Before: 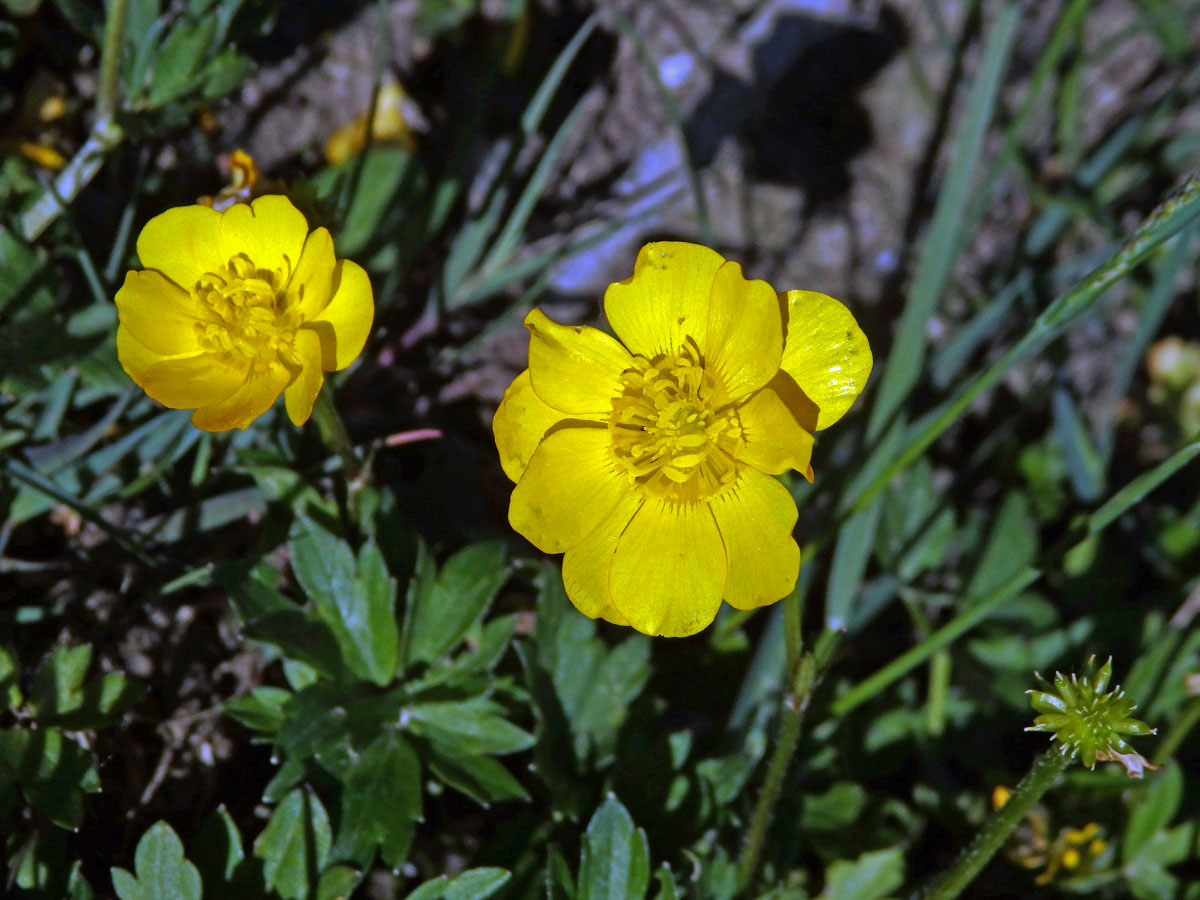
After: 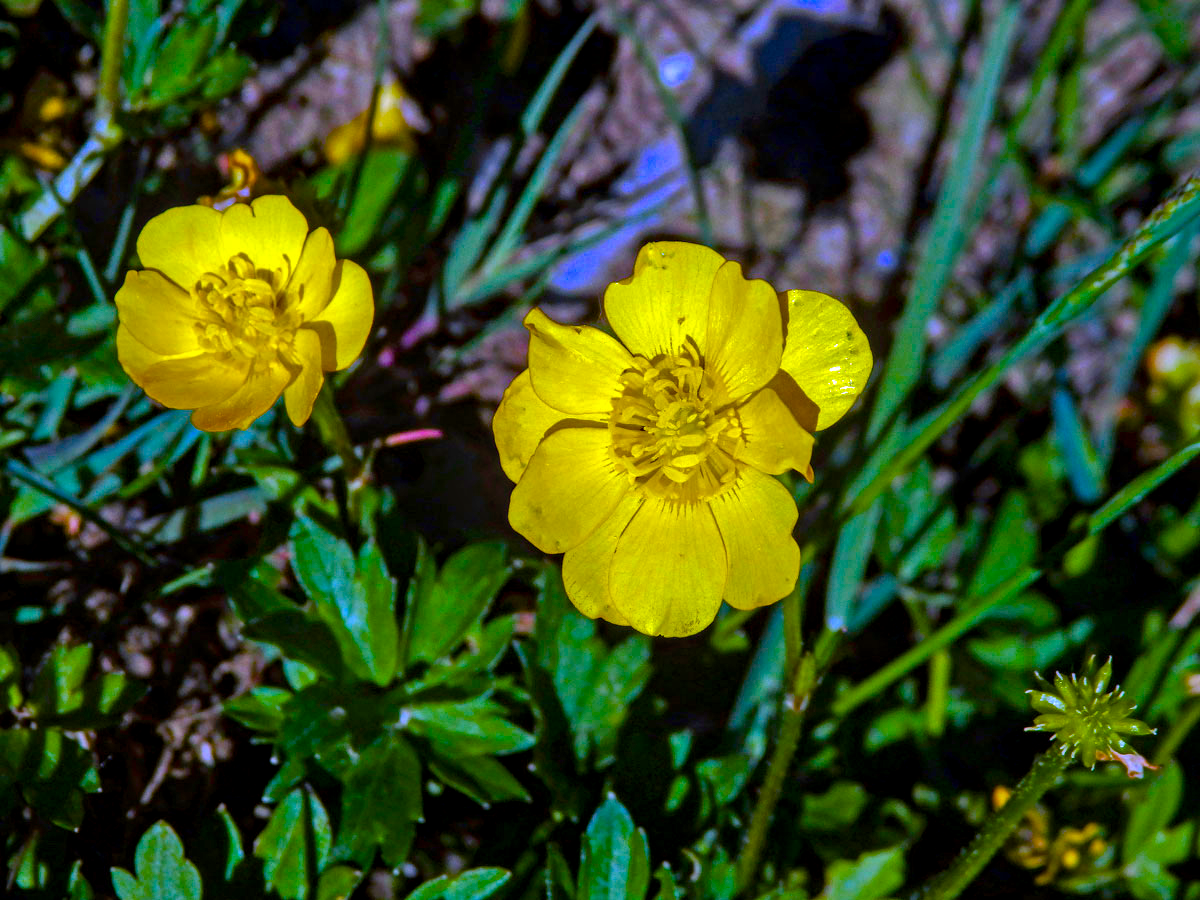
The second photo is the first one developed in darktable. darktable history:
local contrast: detail 130%
color balance rgb: linear chroma grading › global chroma 42.347%, perceptual saturation grading › global saturation 34.914%, perceptual saturation grading › highlights -25.686%, perceptual saturation grading › shadows 49.903%, global vibrance 20%
